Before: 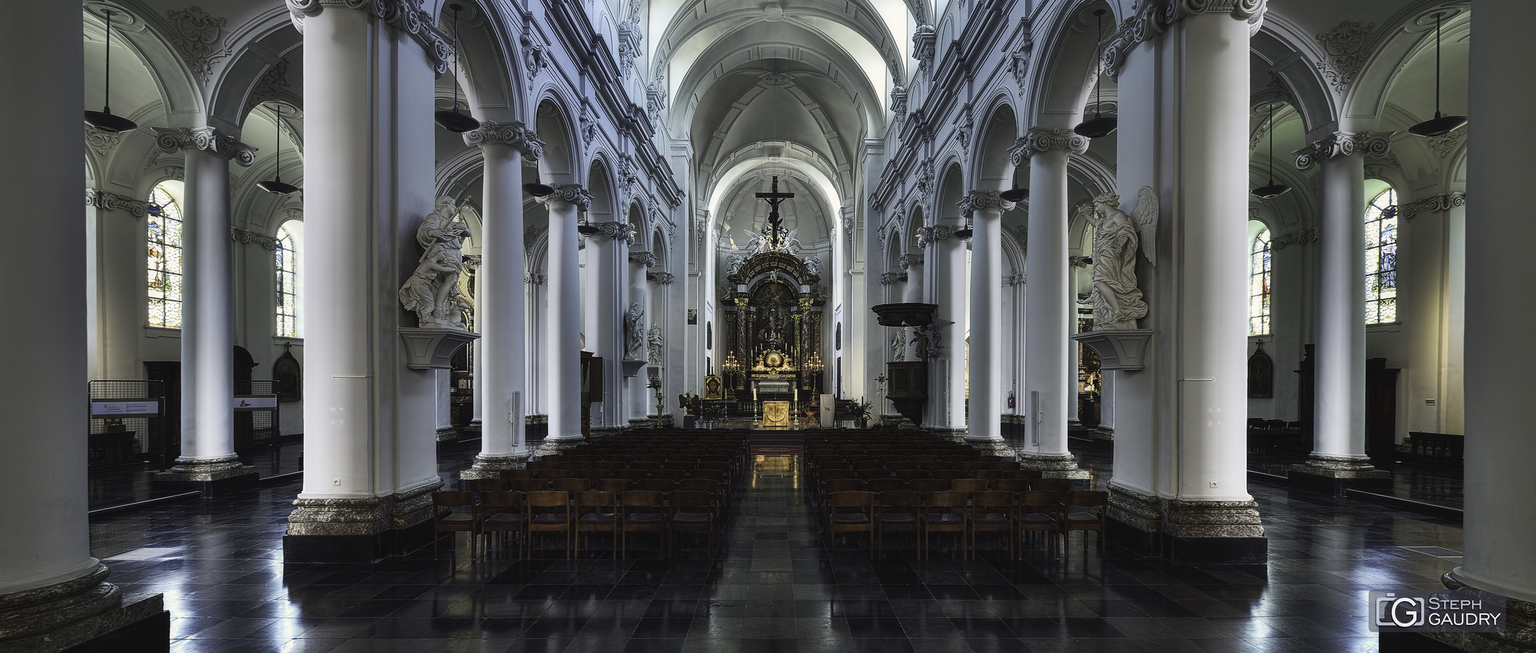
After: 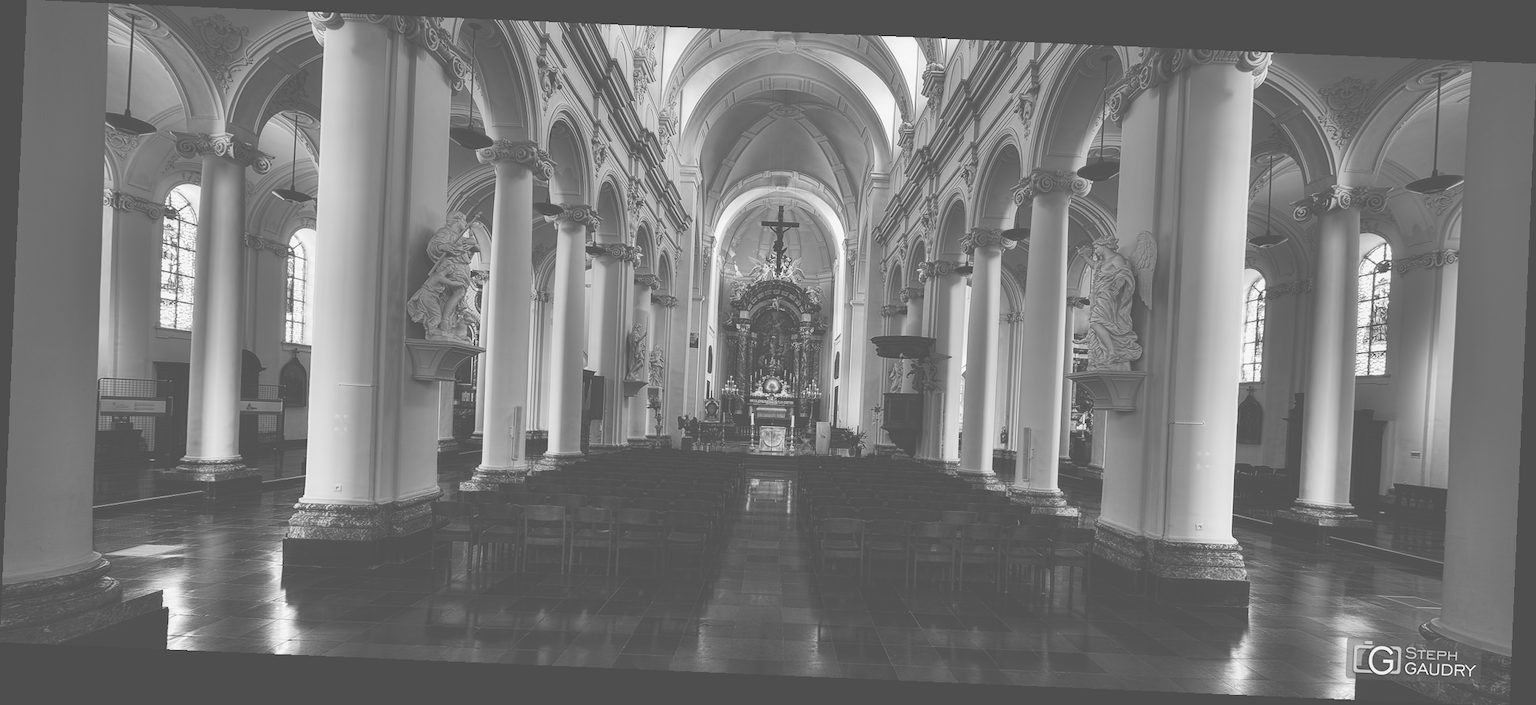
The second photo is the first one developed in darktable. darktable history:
color calibration: output gray [0.714, 0.278, 0, 0], illuminant custom, x 0.461, y 0.429, temperature 2600.51 K, saturation algorithm version 1 (2020)
exposure: black level correction -0.087, compensate highlight preservation false
crop and rotate: angle -2.43°
